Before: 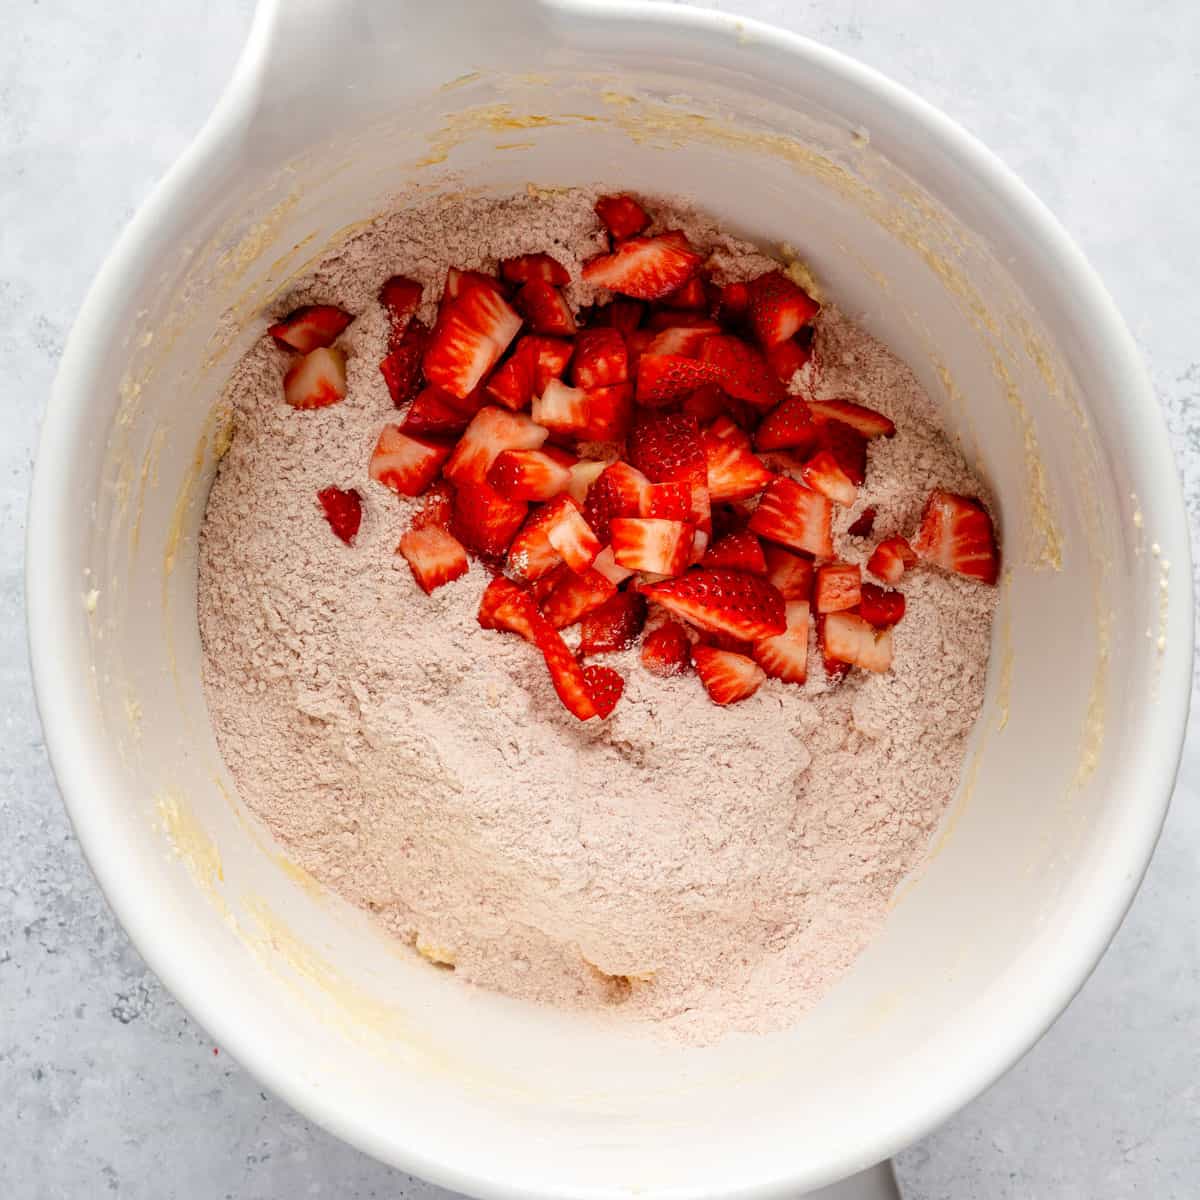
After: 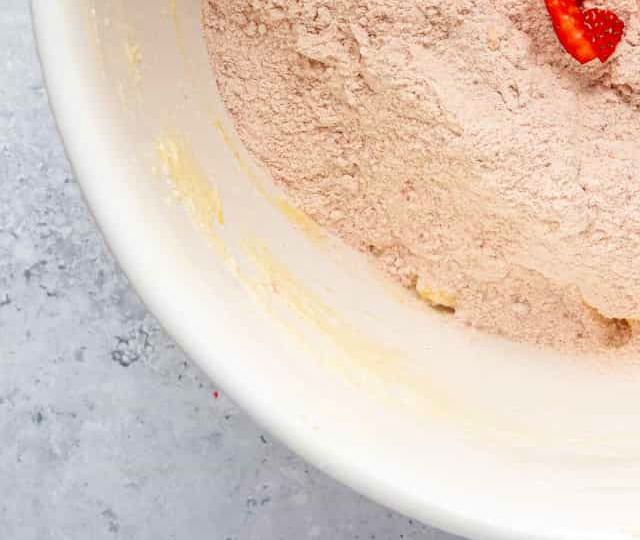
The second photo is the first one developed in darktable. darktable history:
crop and rotate: top 54.778%, right 46.61%, bottom 0.159%
velvia: on, module defaults
